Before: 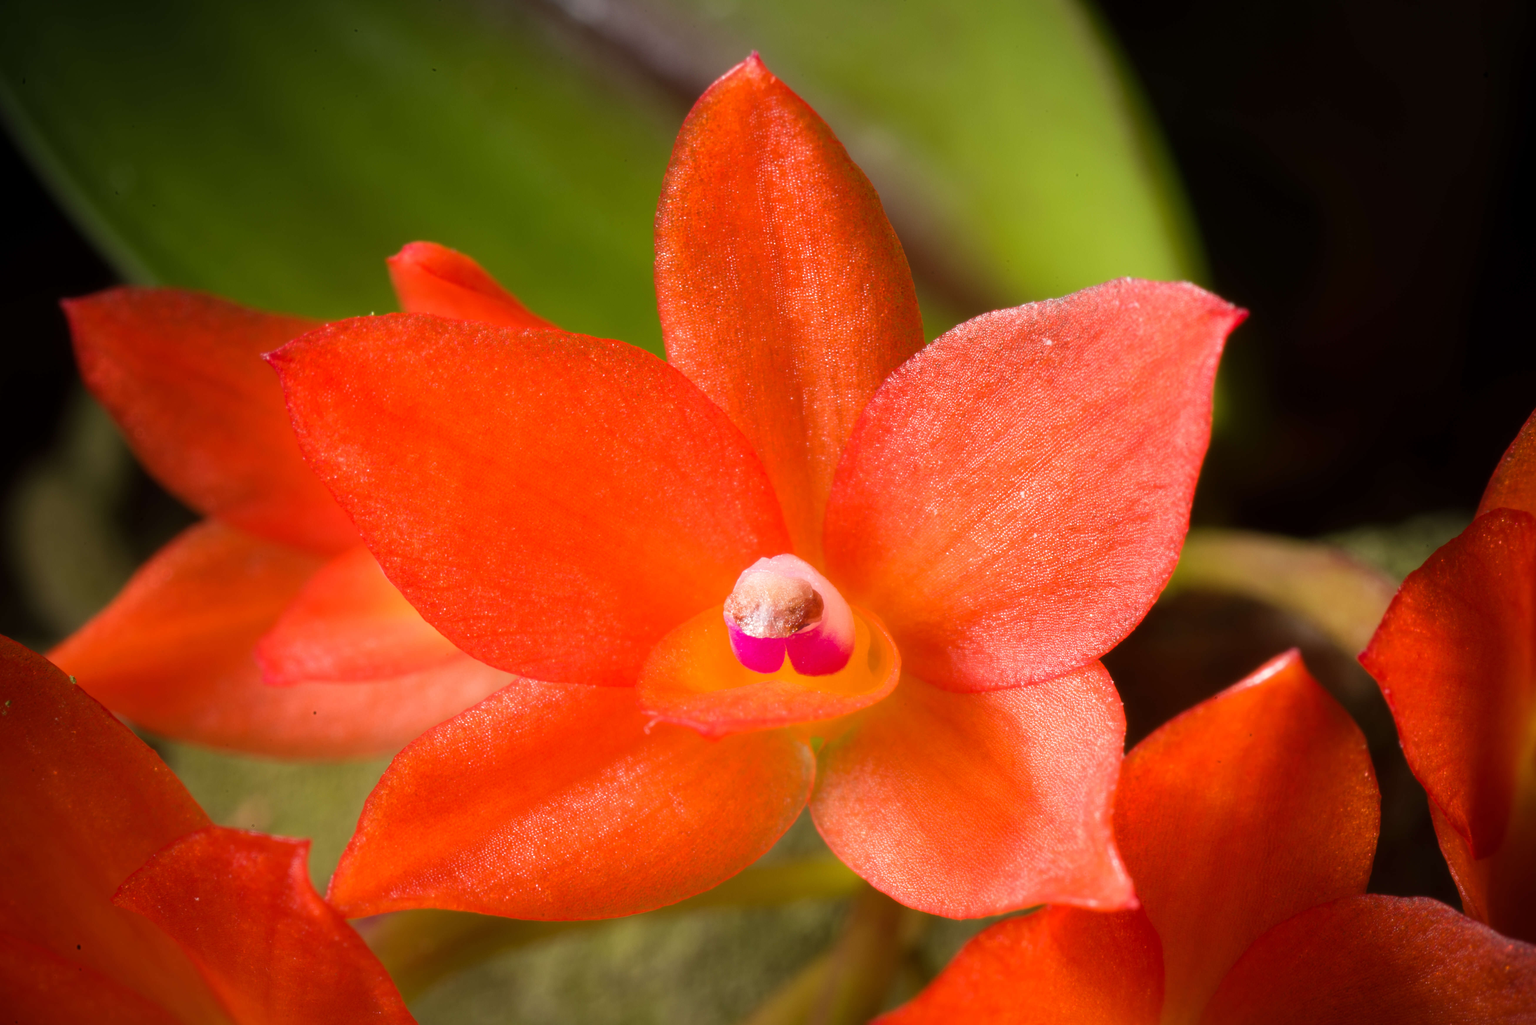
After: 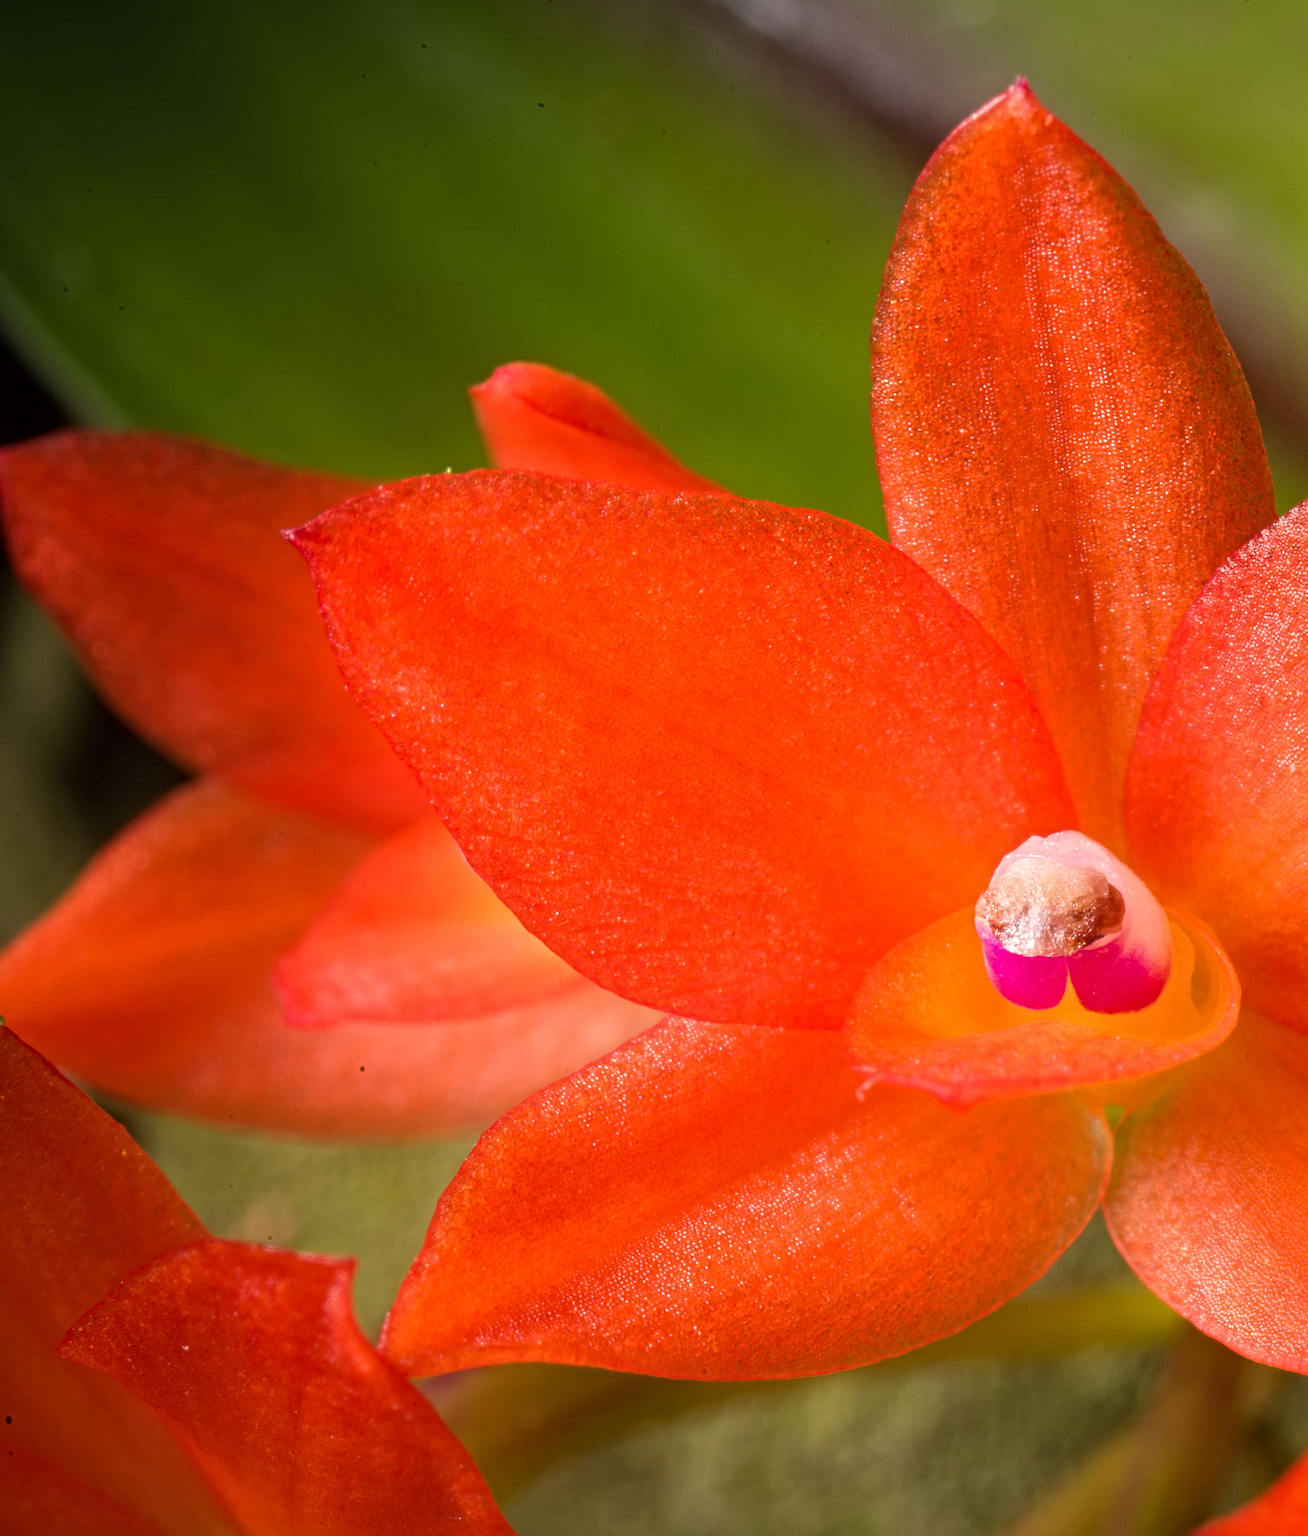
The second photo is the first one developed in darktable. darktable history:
crop: left 4.785%, right 38.349%
local contrast: mode bilateral grid, contrast 19, coarseness 20, detail 150%, midtone range 0.2
